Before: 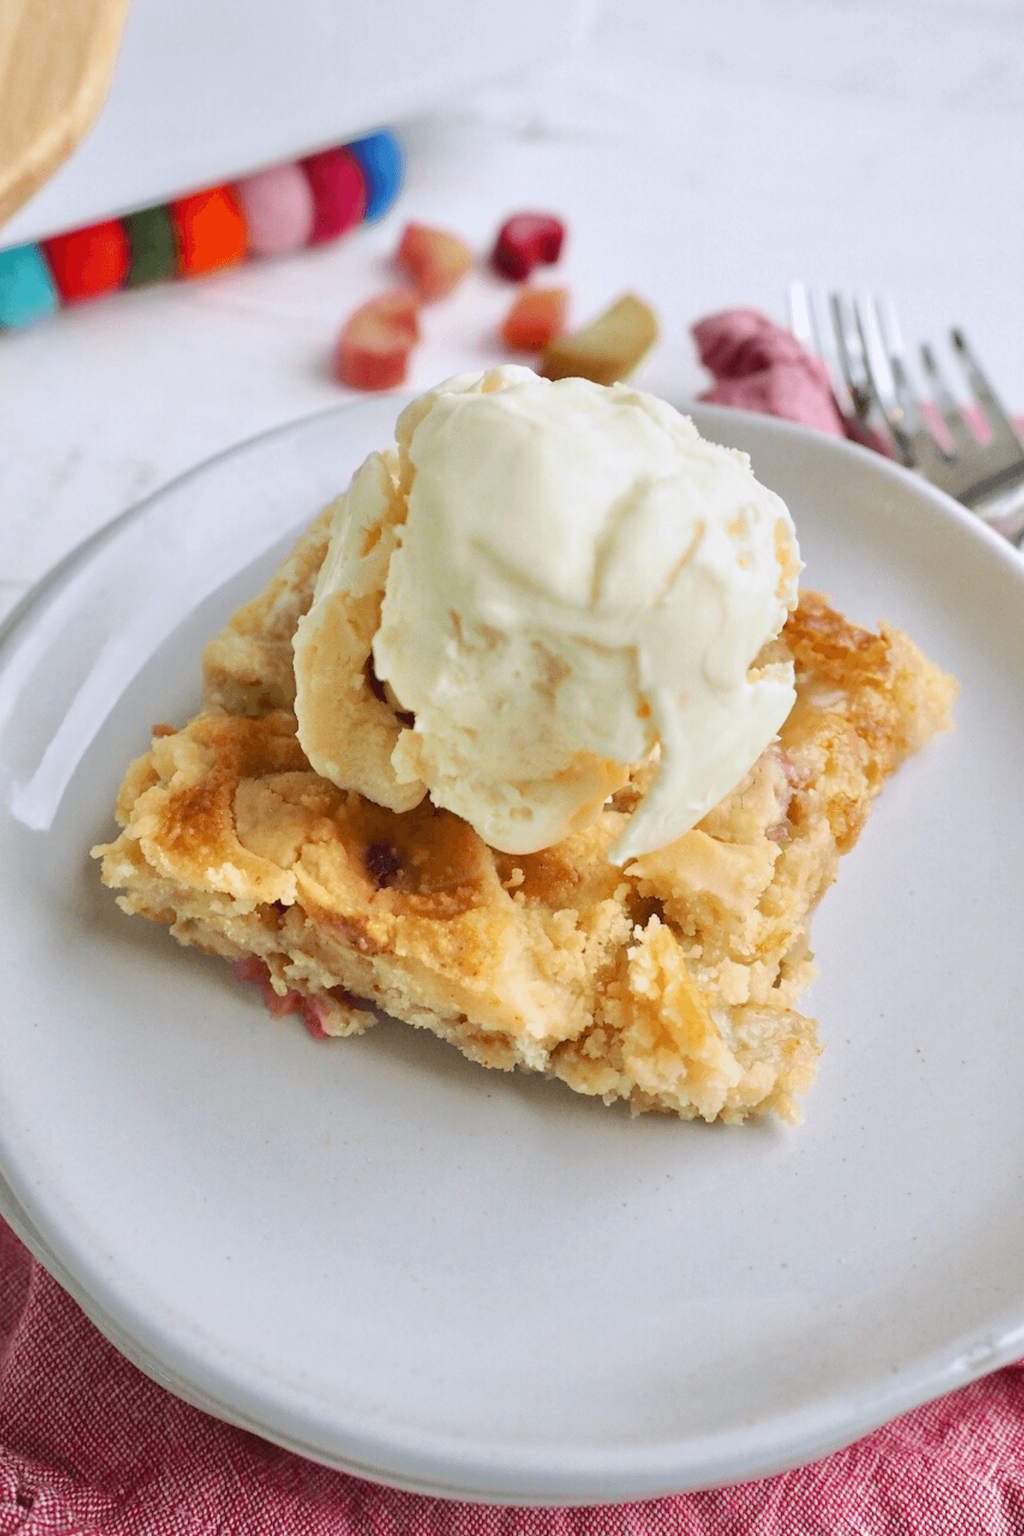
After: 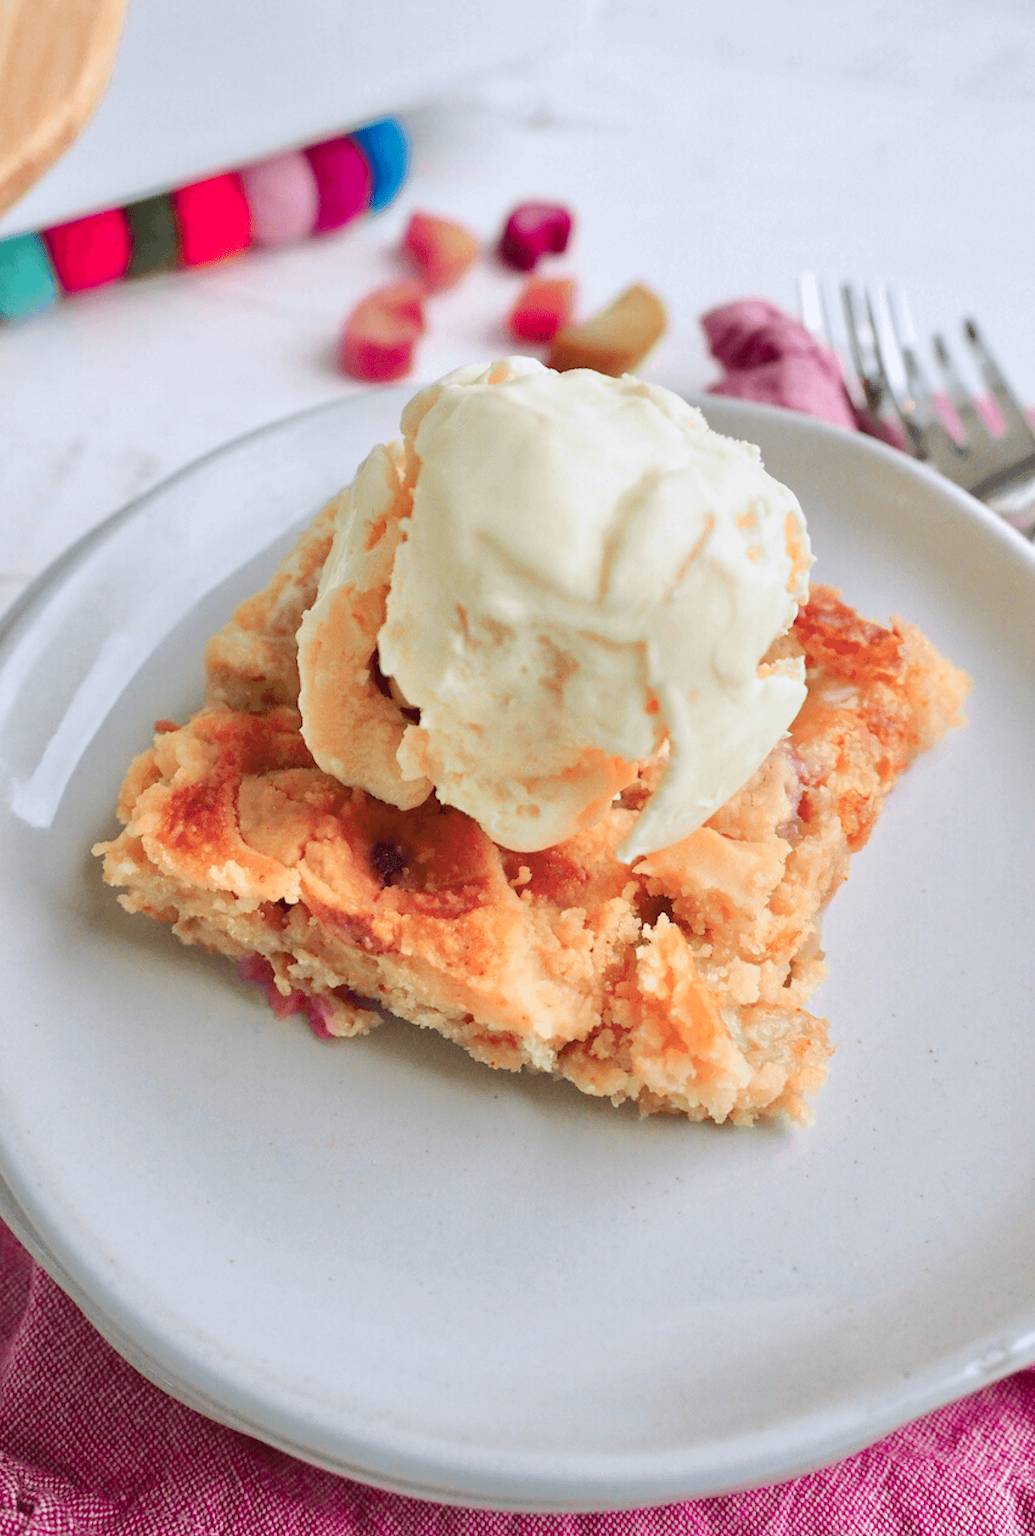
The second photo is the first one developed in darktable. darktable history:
crop: top 0.915%, right 0.054%
color zones: curves: ch1 [(0.29, 0.492) (0.373, 0.185) (0.509, 0.481)]; ch2 [(0.25, 0.462) (0.749, 0.457)], mix 100.84%
